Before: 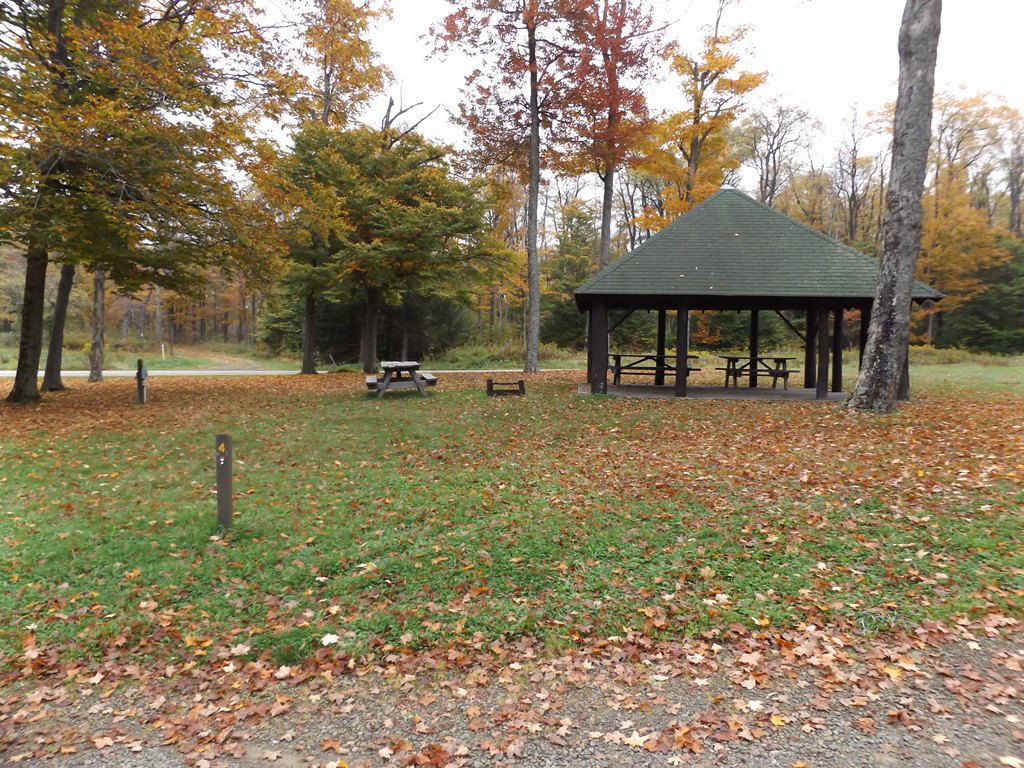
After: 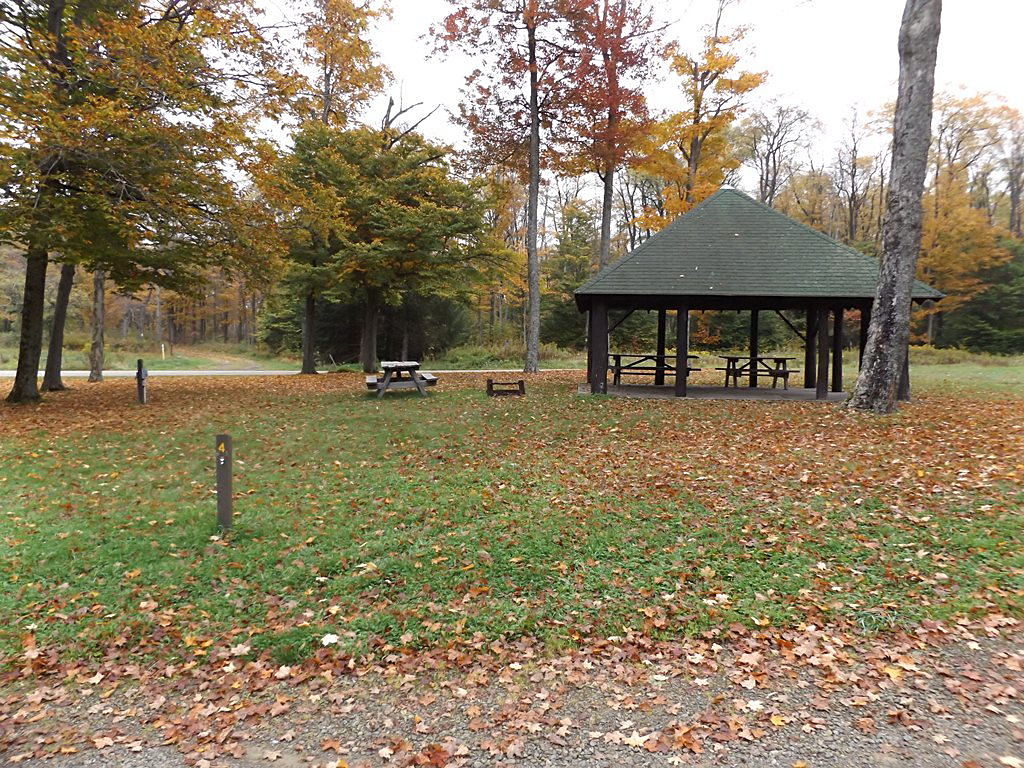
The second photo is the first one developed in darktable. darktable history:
sharpen: radius 1.836, amount 0.396, threshold 1.378
